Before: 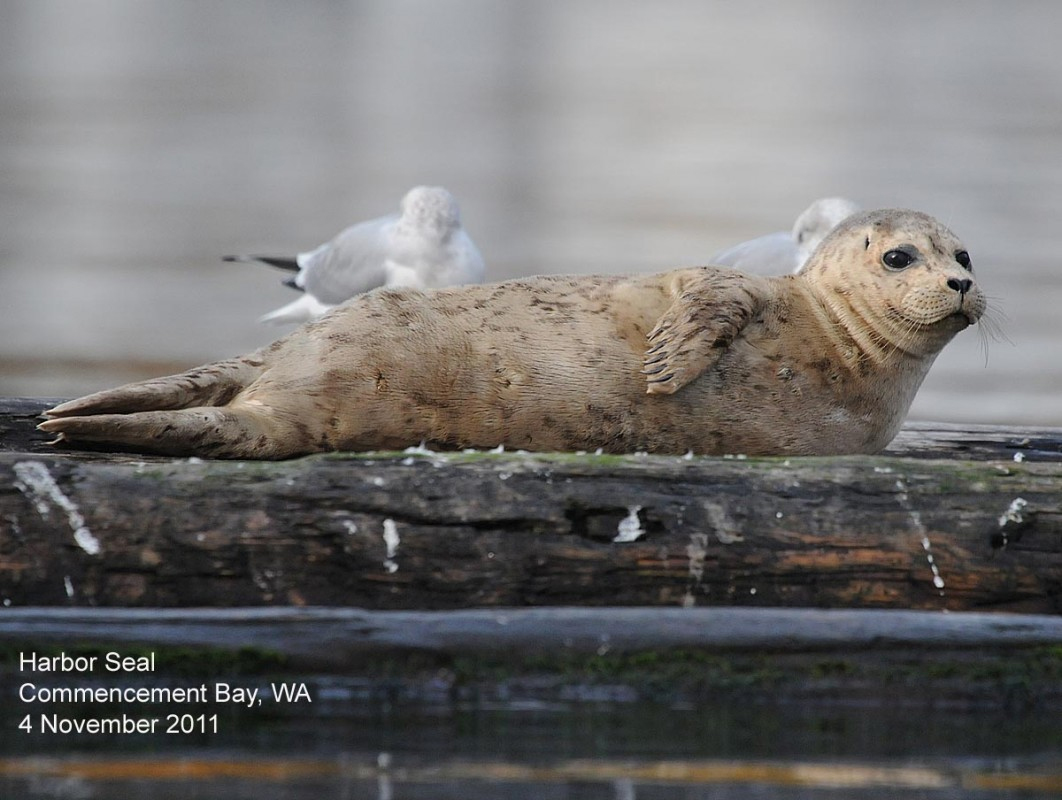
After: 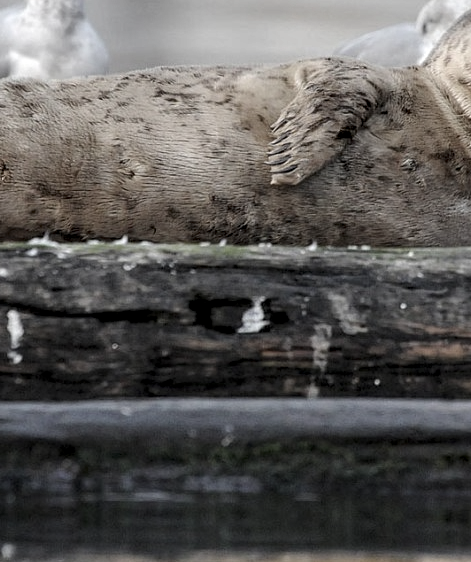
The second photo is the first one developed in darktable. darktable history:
crop: left 35.432%, top 26.233%, right 20.145%, bottom 3.432%
color correction: saturation 0.5
local contrast: detail 150%
